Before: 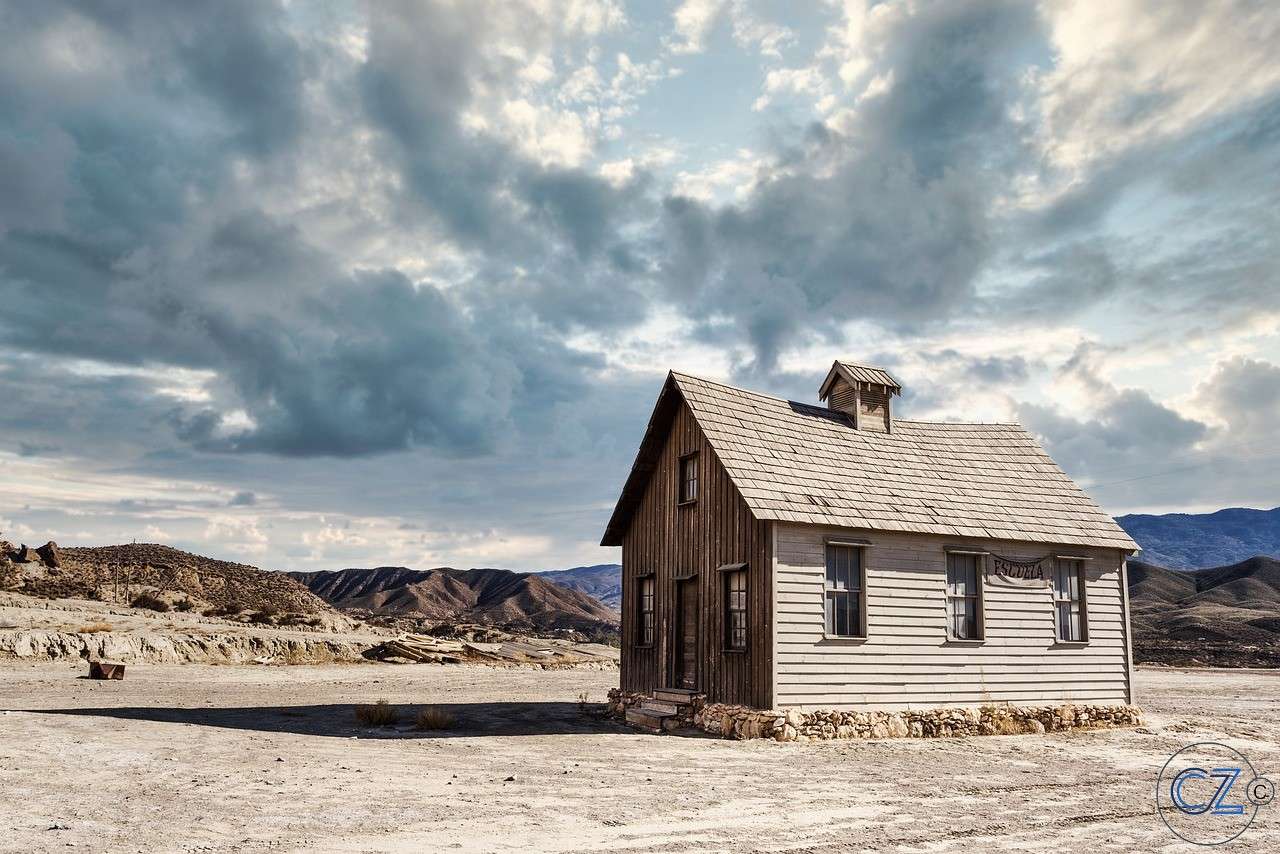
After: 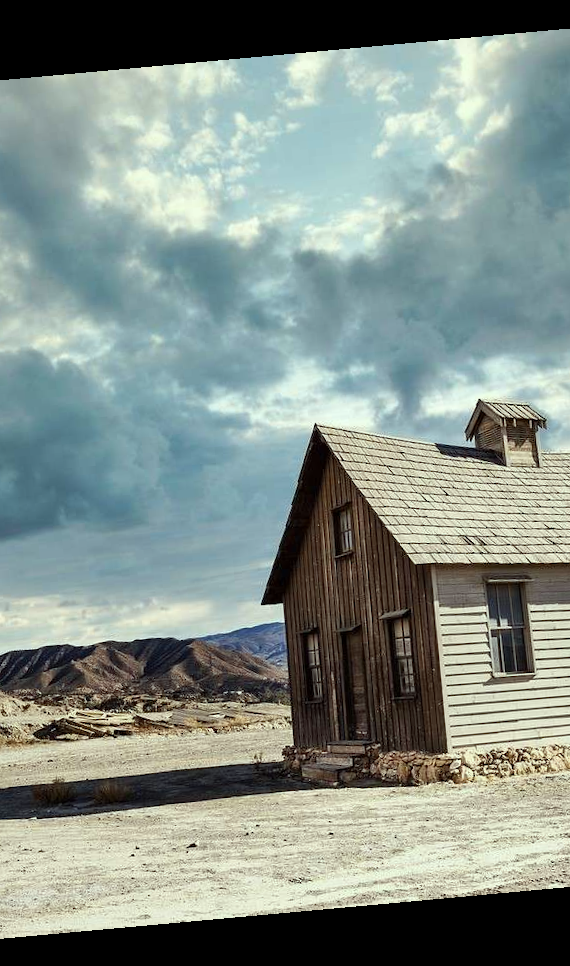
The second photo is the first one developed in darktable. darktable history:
tone equalizer: on, module defaults
crop: left 28.583%, right 29.231%
color correction: highlights a* -8, highlights b* 3.1
rotate and perspective: rotation -5.2°, automatic cropping off
